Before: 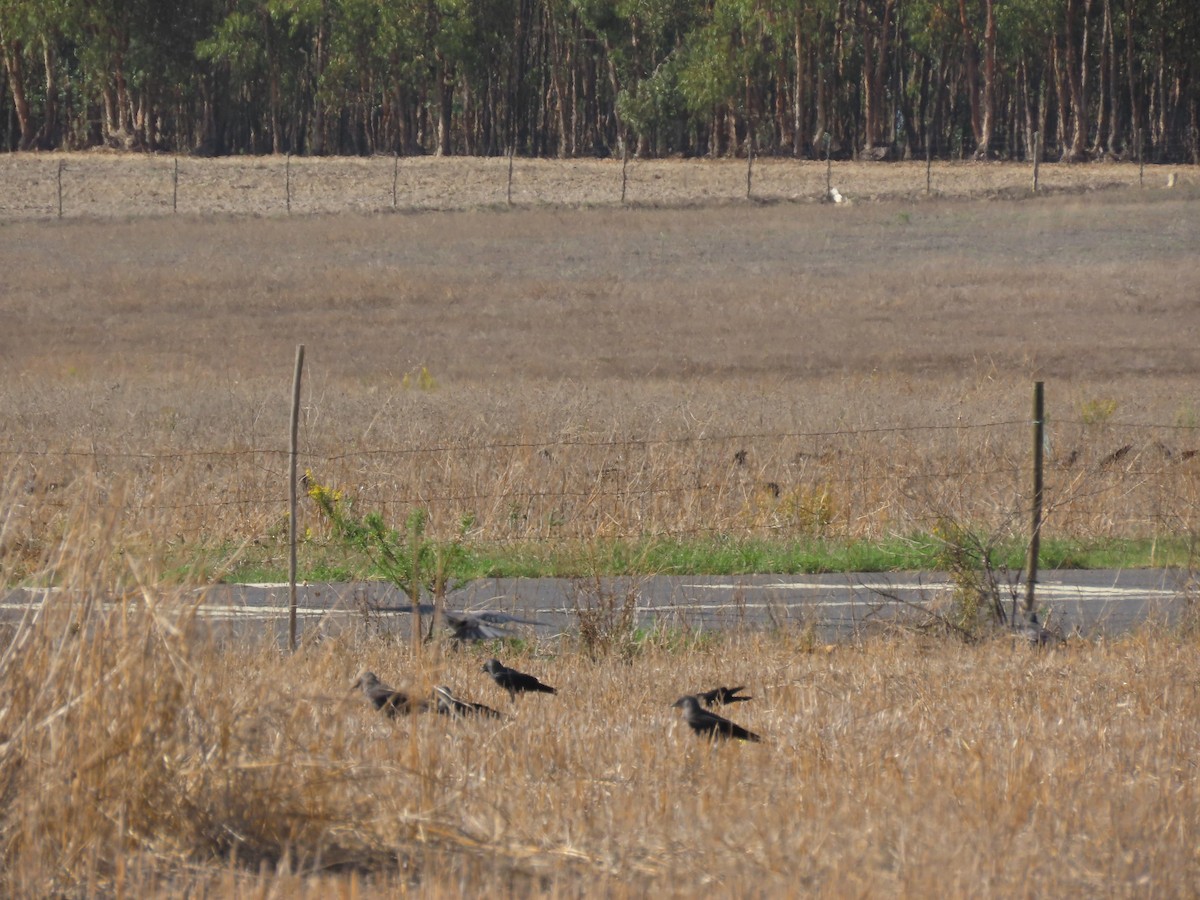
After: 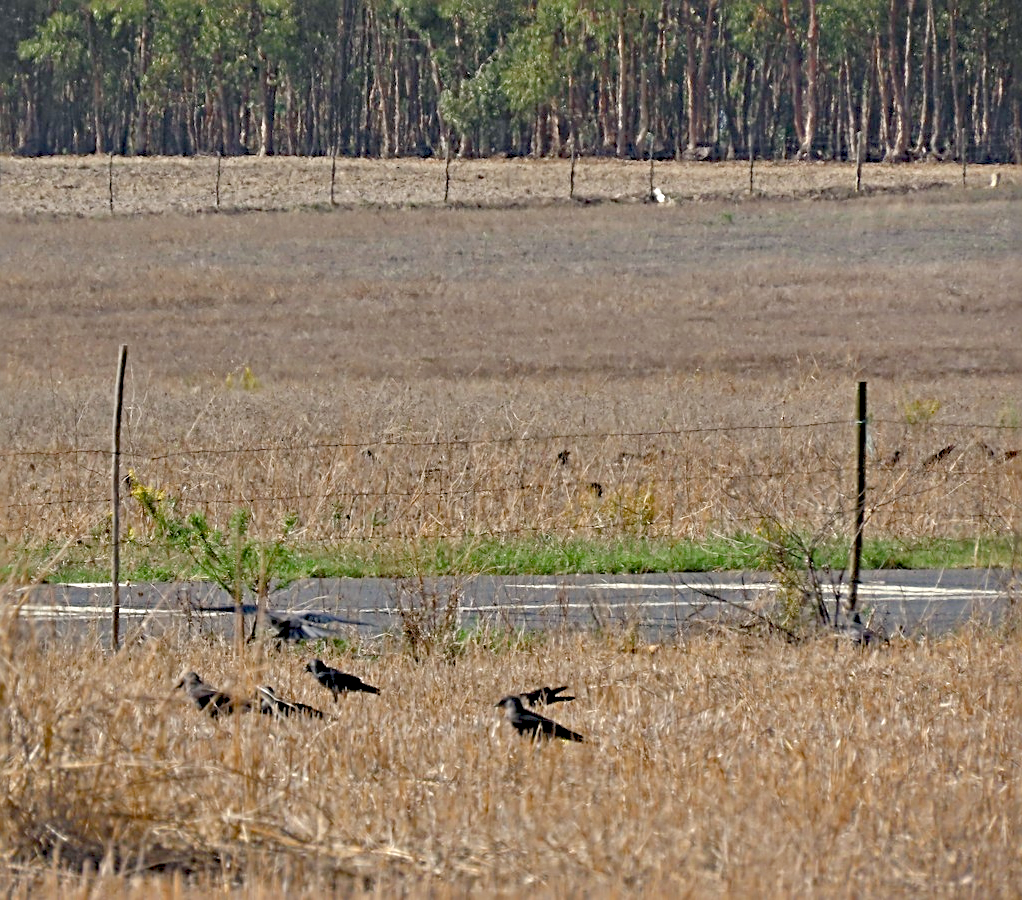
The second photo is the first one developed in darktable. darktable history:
crop and rotate: left 14.773%
contrast equalizer: y [[0.511, 0.558, 0.631, 0.632, 0.559, 0.512], [0.5 ×6], [0.507, 0.559, 0.627, 0.644, 0.647, 0.647], [0 ×6], [0 ×6]]
exposure: exposure 0.471 EV, compensate highlight preservation false
contrast brightness saturation: contrast 0.005, saturation -0.054
sharpen: radius 2.82, amount 0.731
haze removal: compatibility mode true, adaptive false
tone equalizer: on, module defaults
color balance rgb: shadows lift › chroma 2.049%, shadows lift › hue 248.48°, perceptual saturation grading › global saturation 15.603%, perceptual saturation grading › highlights -19.513%, perceptual saturation grading › shadows 20.572%, contrast -29.872%
